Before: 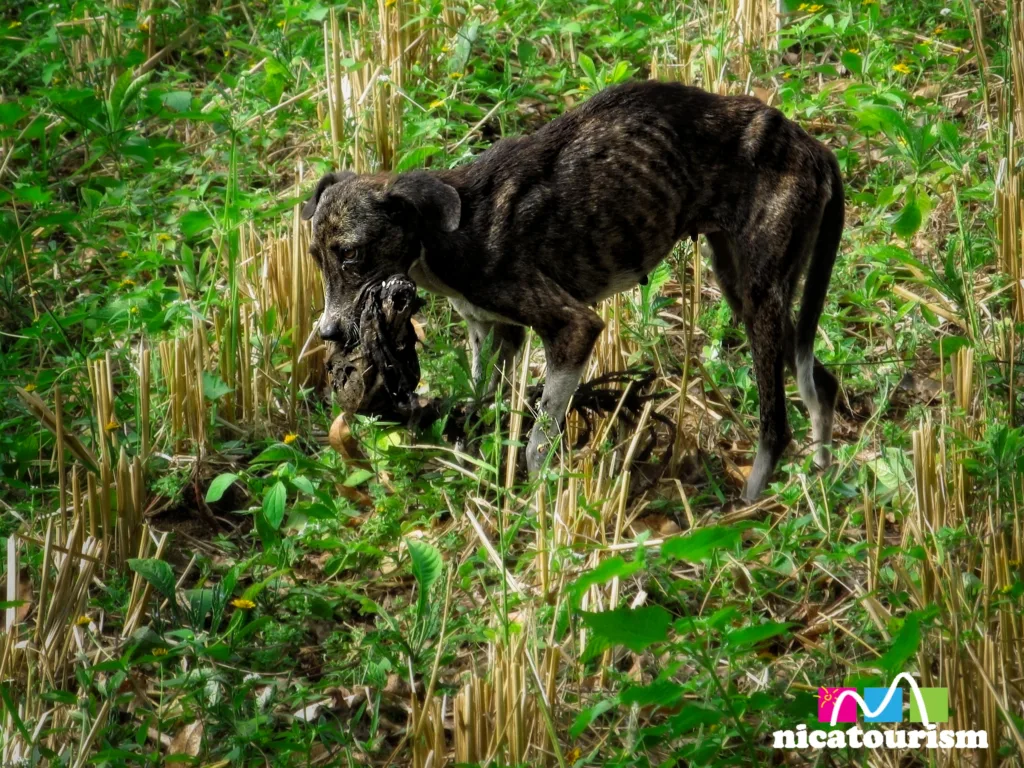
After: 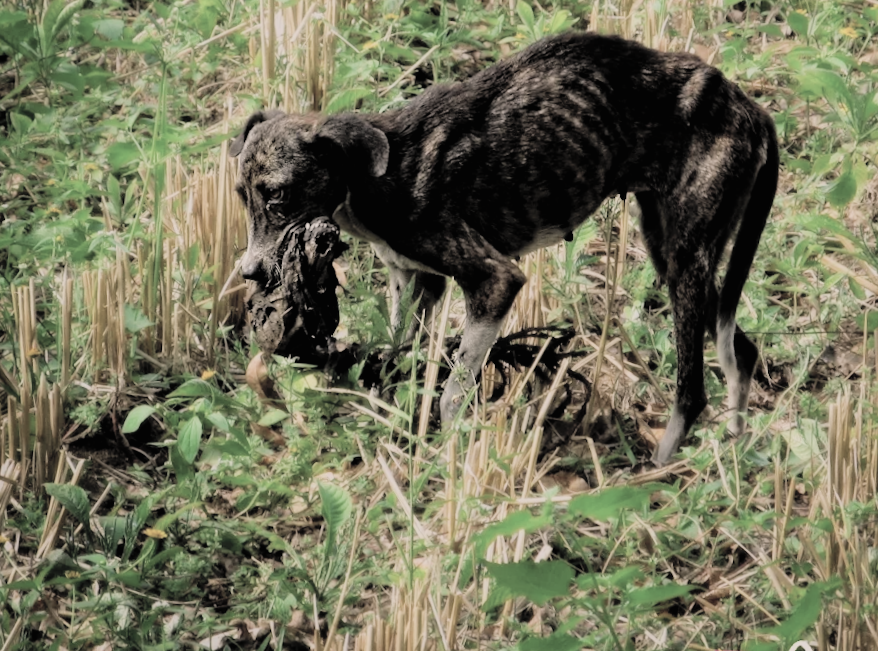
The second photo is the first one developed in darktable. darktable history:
crop and rotate: angle -3.27°, left 5.211%, top 5.211%, right 4.607%, bottom 4.607%
white balance: red 1.127, blue 0.943
rotate and perspective: lens shift (vertical) 0.048, lens shift (horizontal) -0.024, automatic cropping off
contrast brightness saturation: brightness 0.18, saturation -0.5
filmic rgb: black relative exposure -6.98 EV, white relative exposure 5.63 EV, hardness 2.86
